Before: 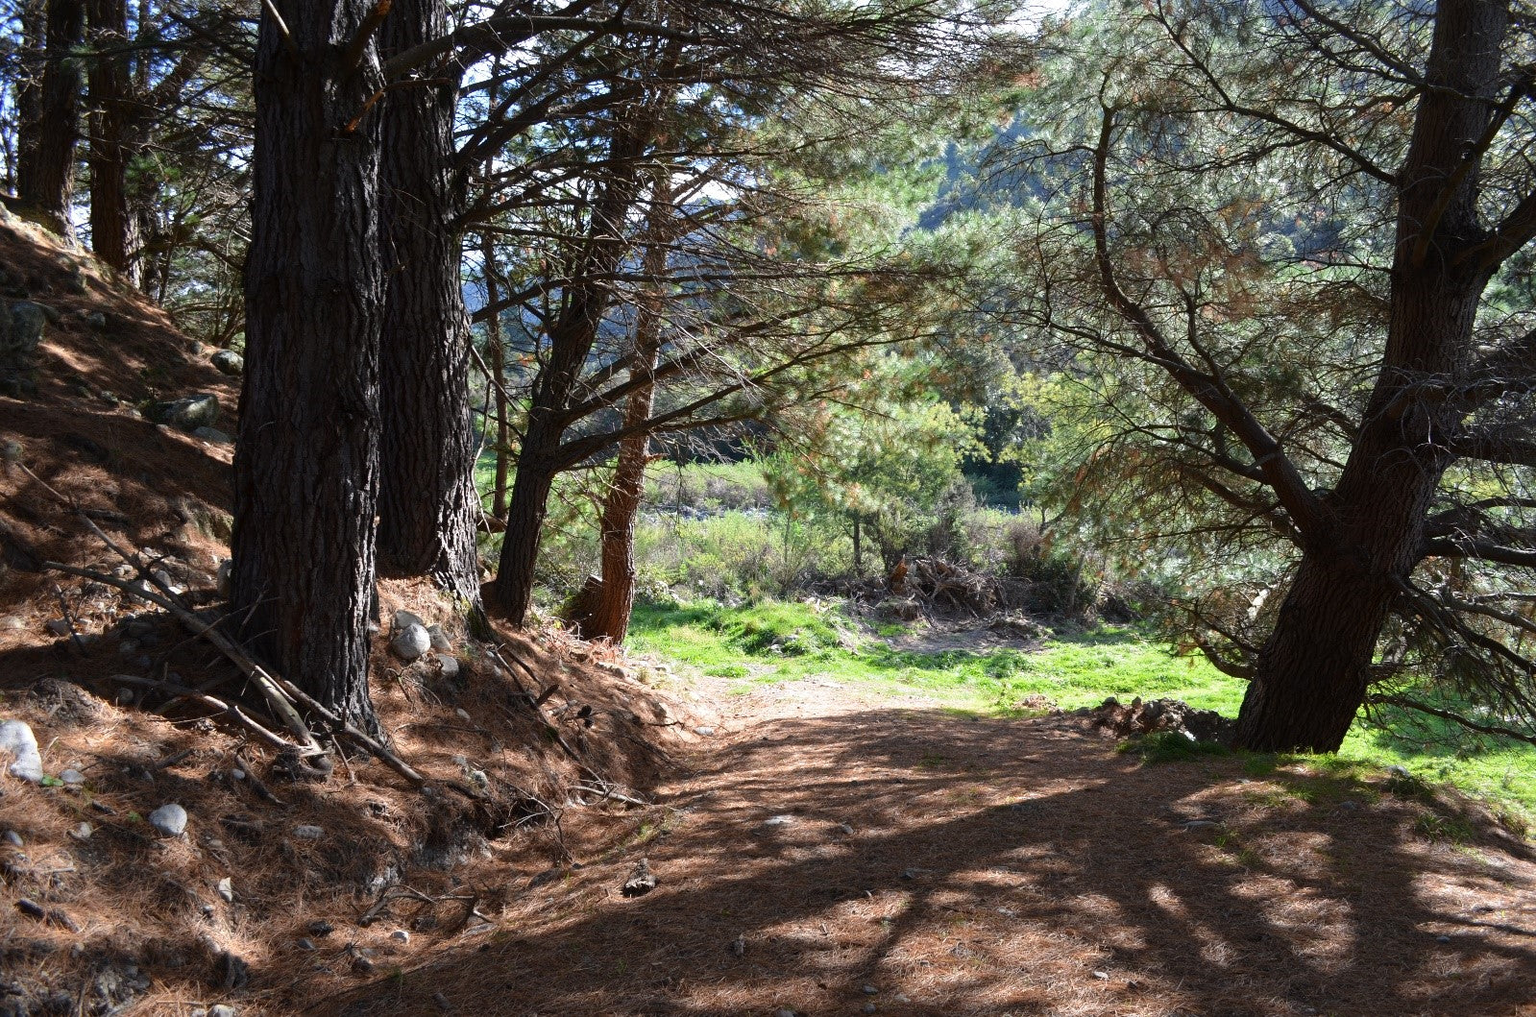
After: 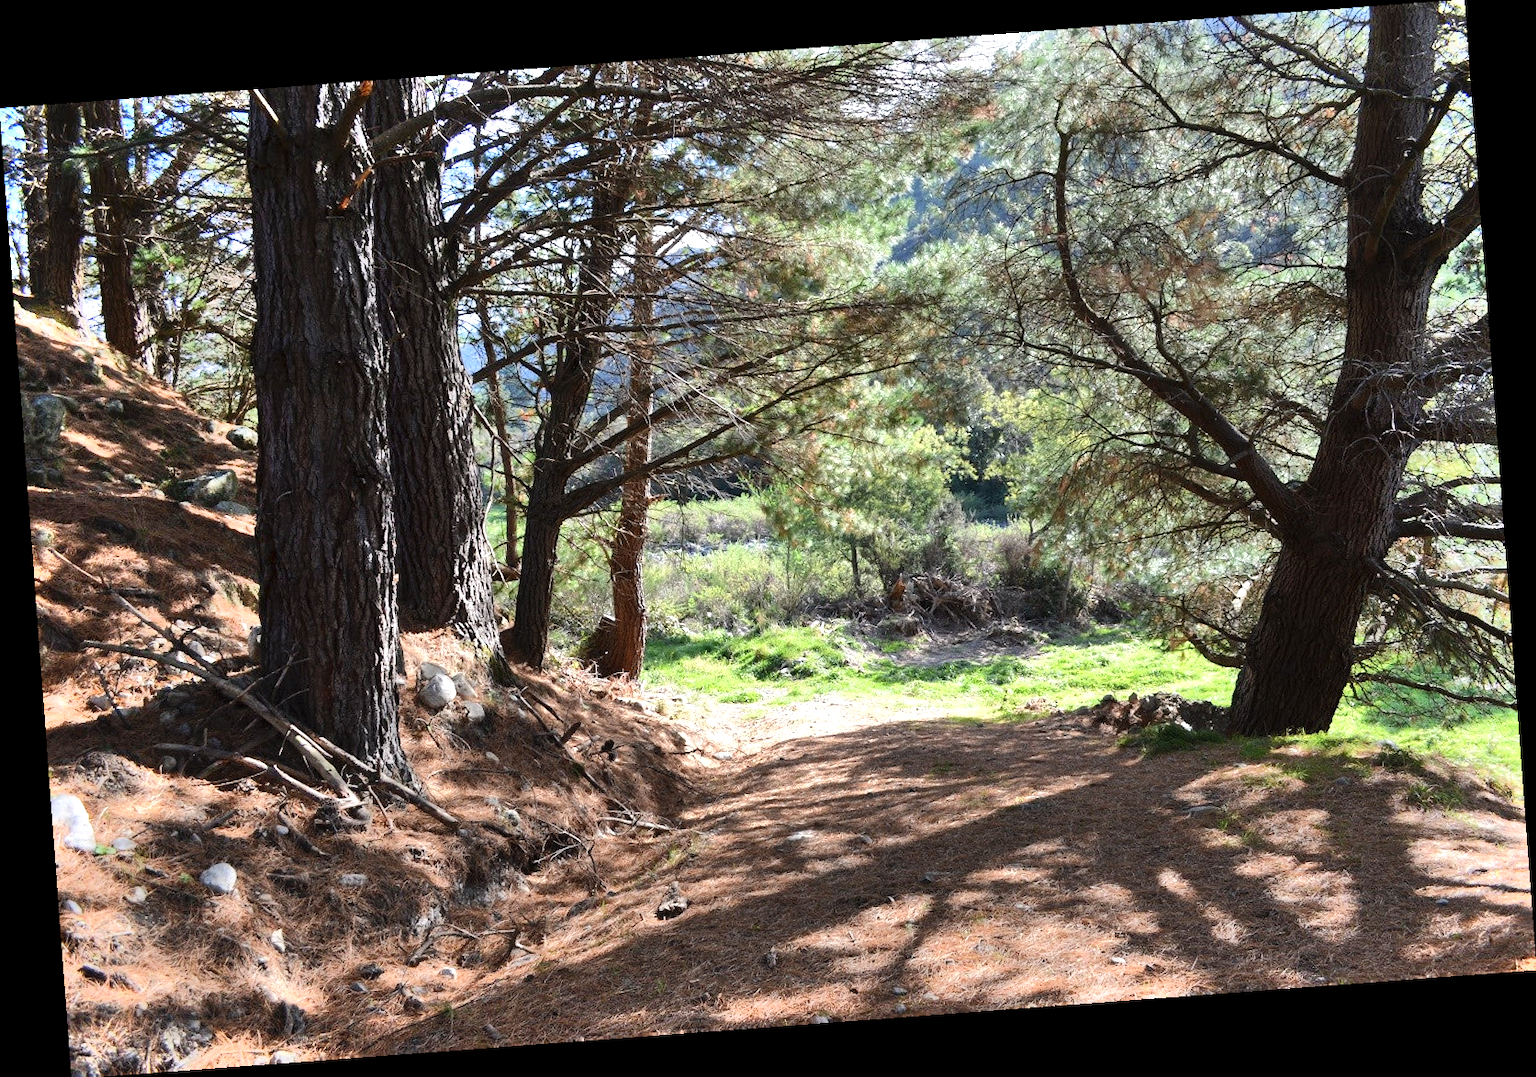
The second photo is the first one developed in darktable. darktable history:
shadows and highlights: radius 110.86, shadows 51.09, white point adjustment 9.16, highlights -4.17, highlights color adjustment 32.2%, soften with gaussian
tone equalizer: on, module defaults
rotate and perspective: rotation -4.25°, automatic cropping off
